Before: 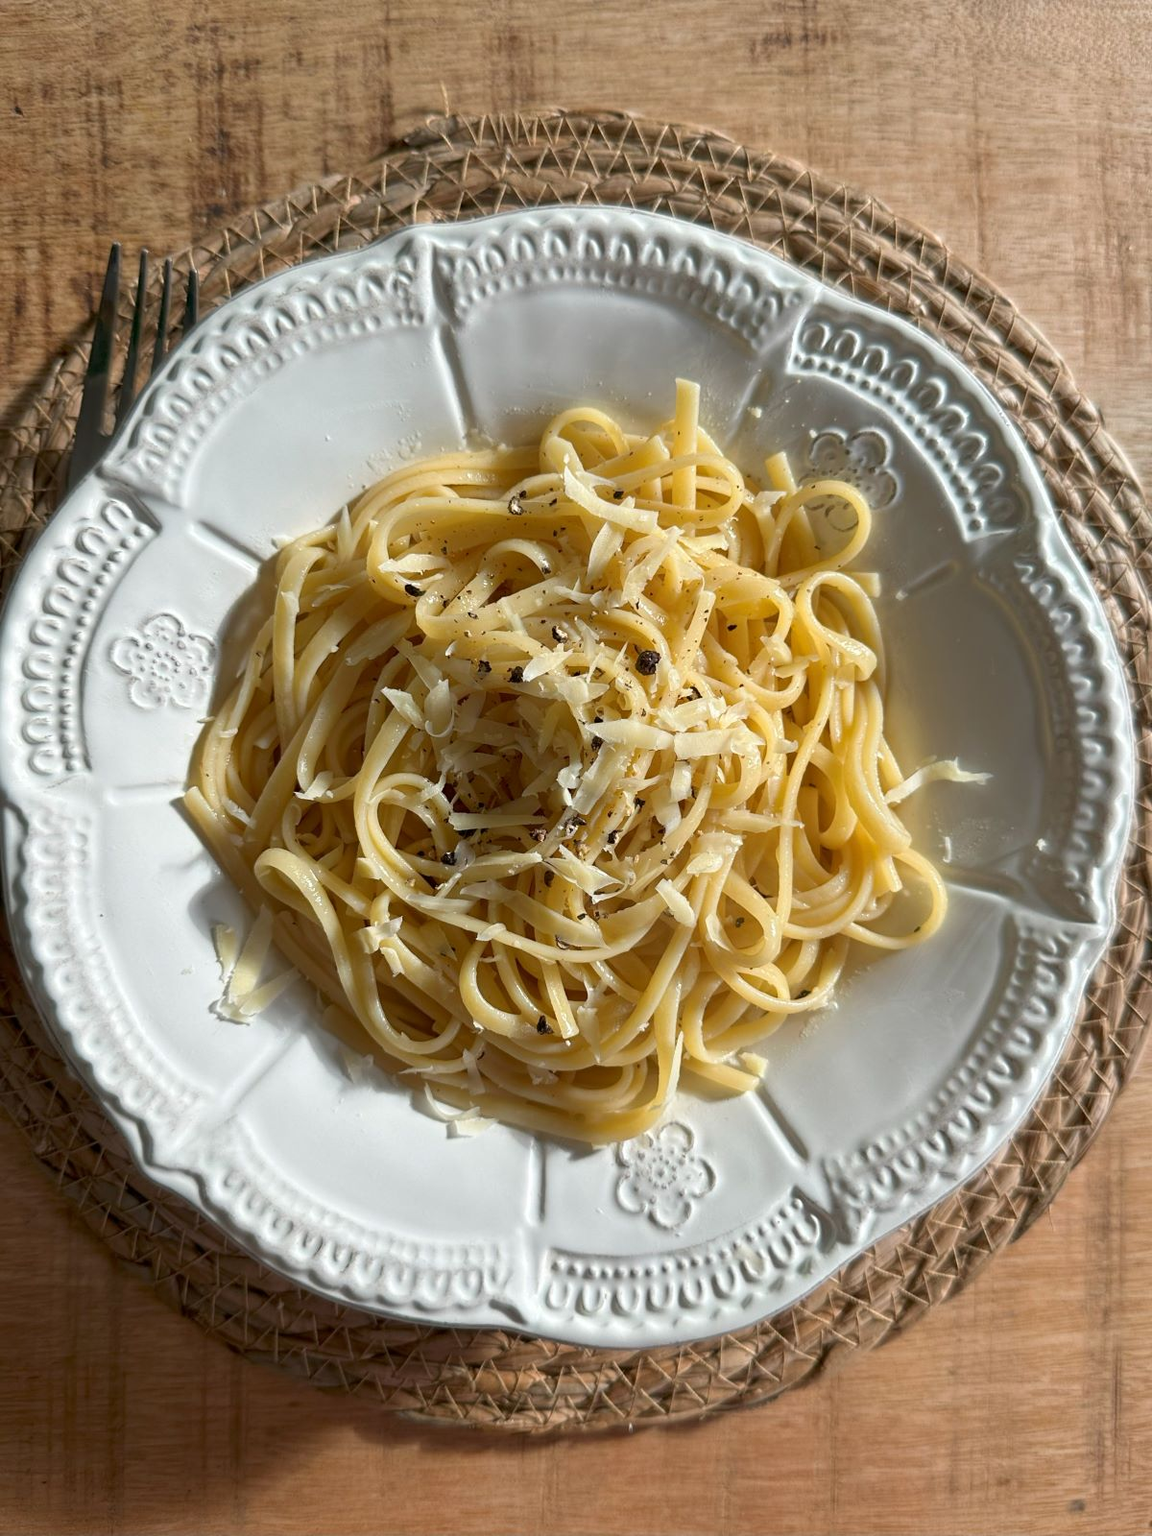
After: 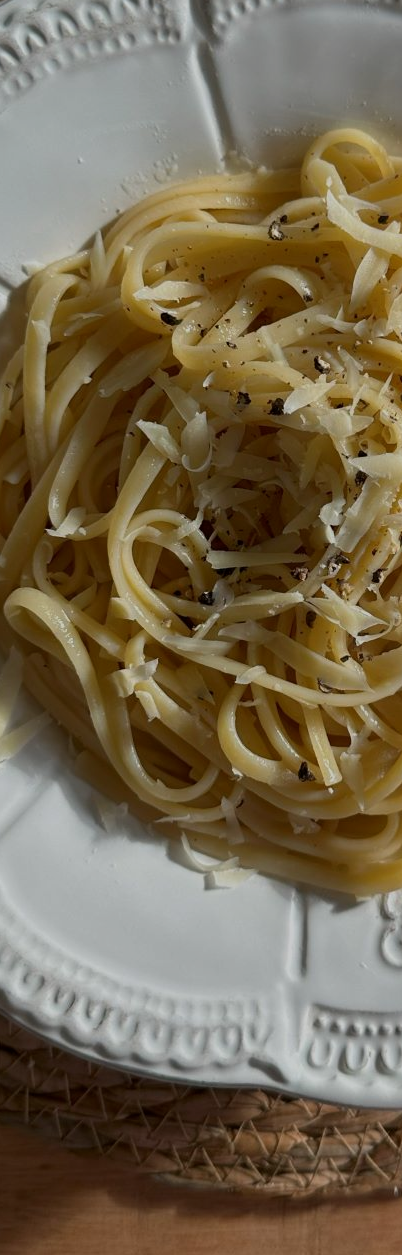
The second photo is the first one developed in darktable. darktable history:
tone equalizer: on, module defaults
exposure: black level correction 0, exposure -0.766 EV, compensate highlight preservation false
crop and rotate: left 21.77%, top 18.528%, right 44.676%, bottom 2.997%
